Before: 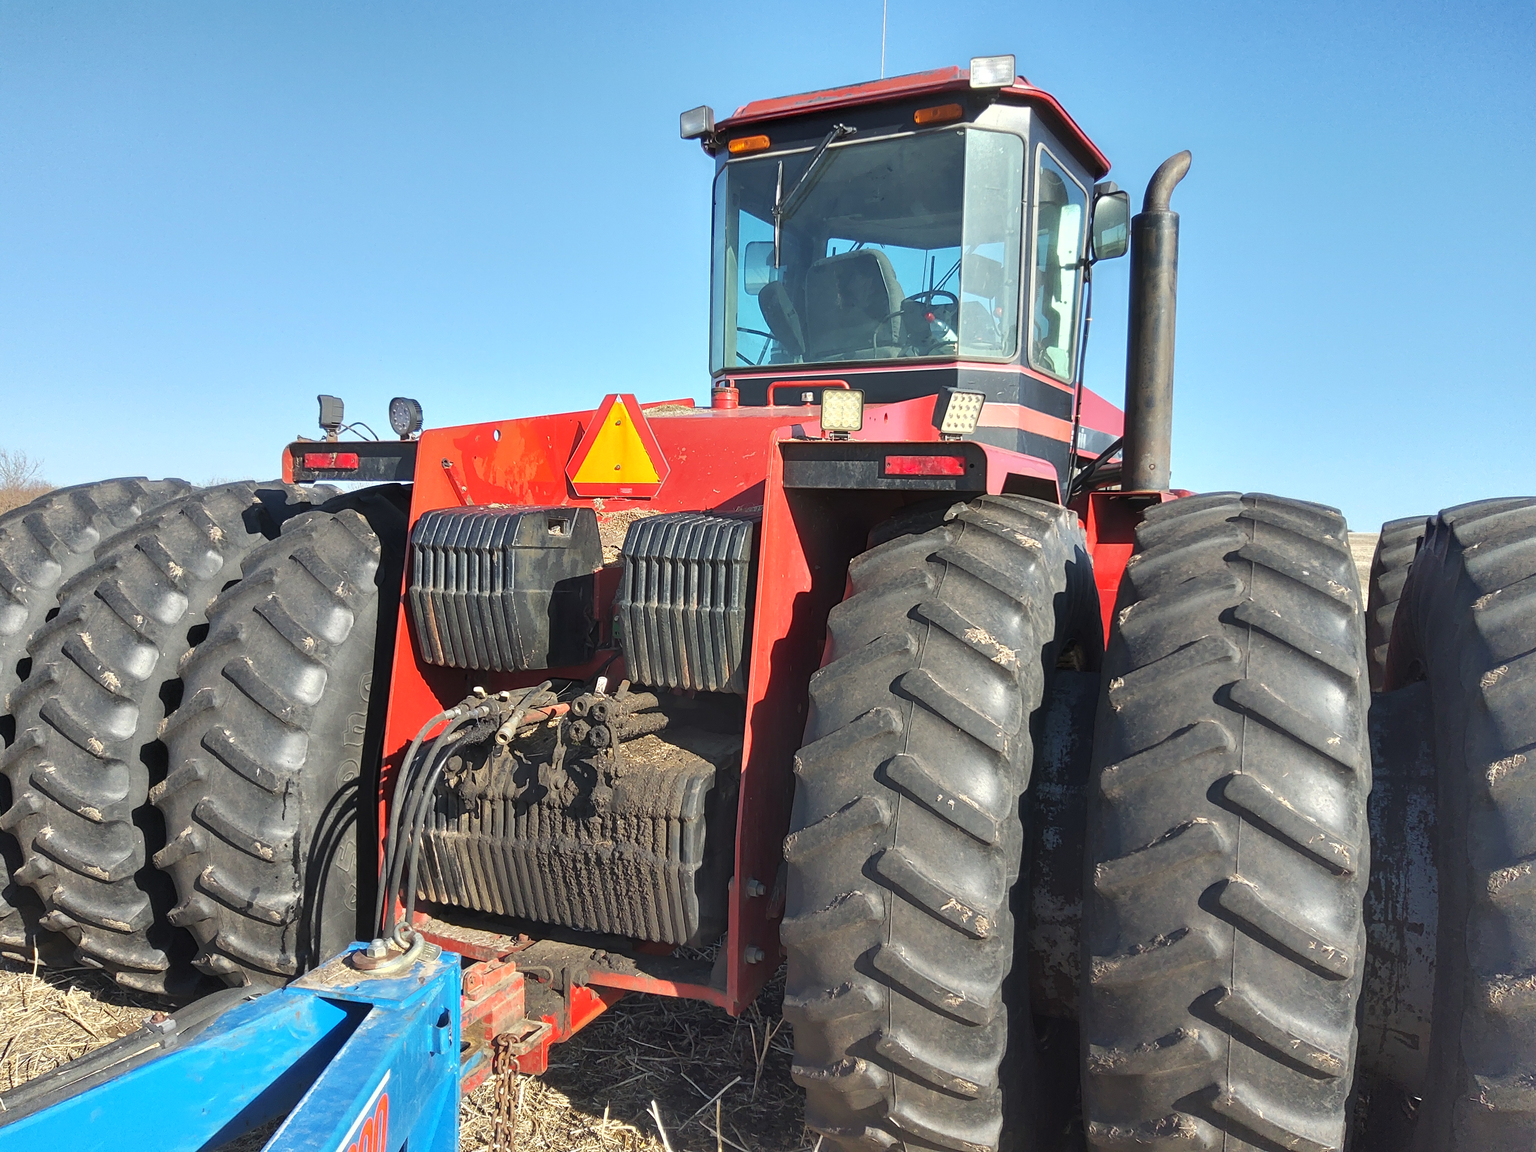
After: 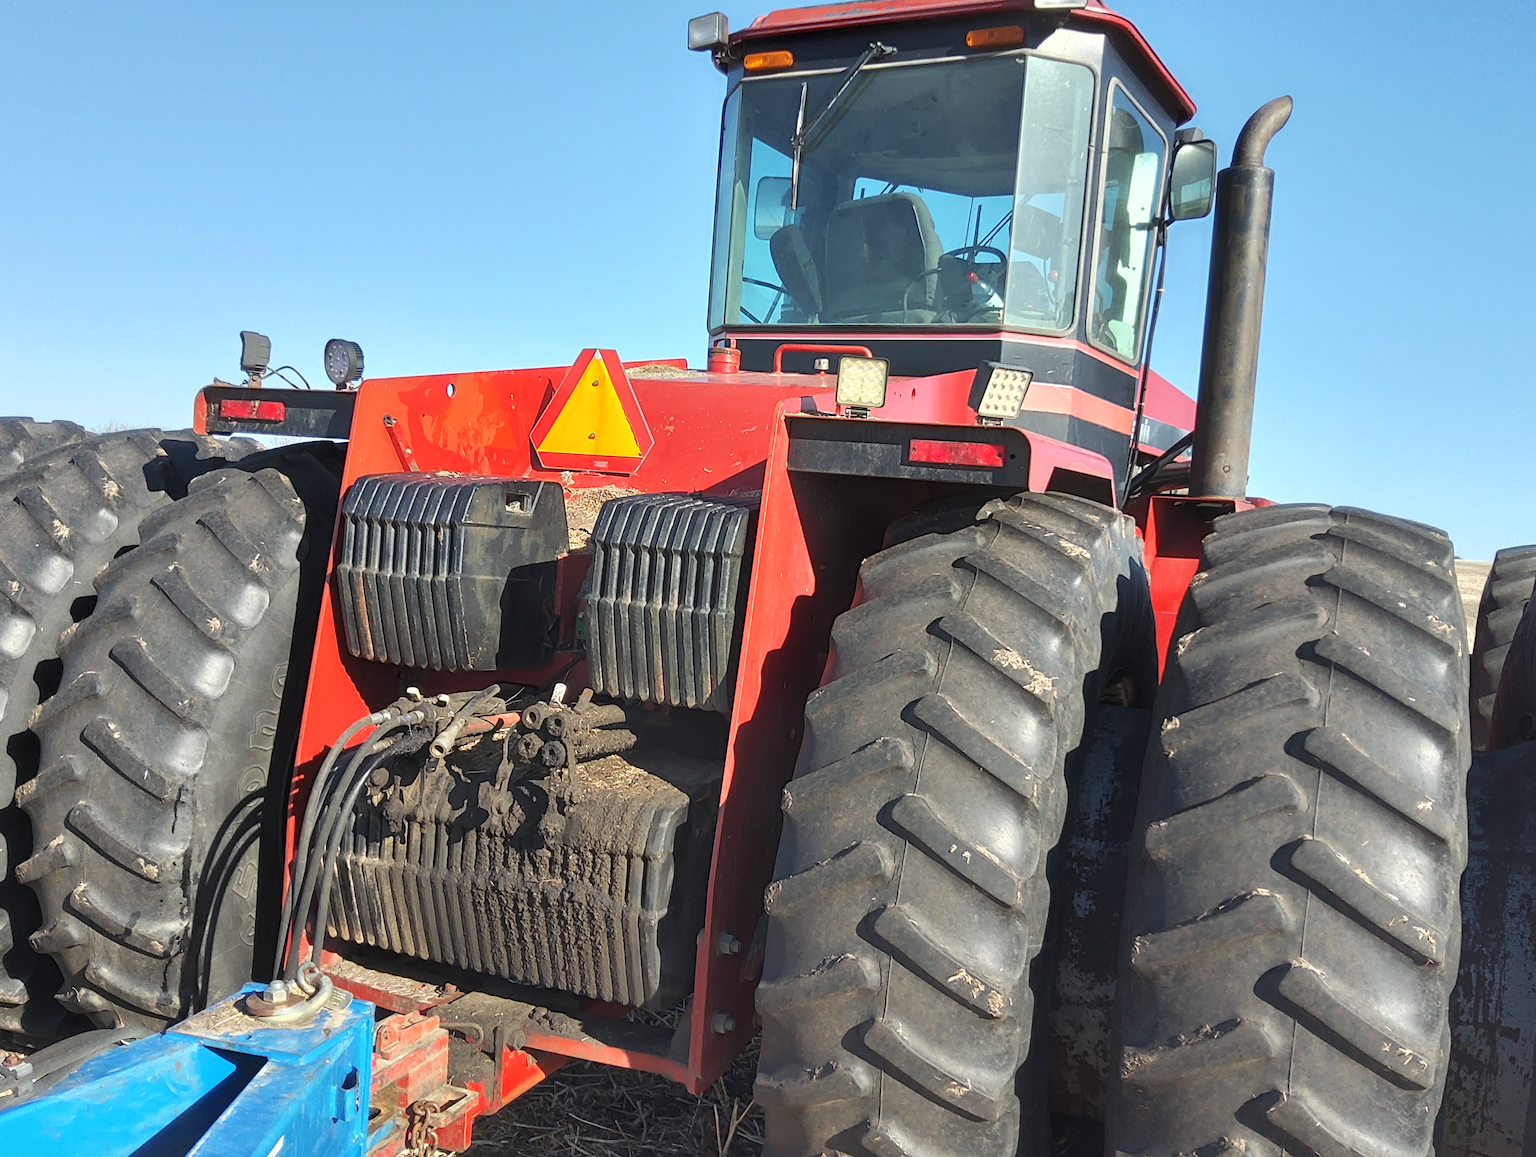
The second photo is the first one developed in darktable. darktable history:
crop and rotate: angle -3.05°, left 5.293%, top 5.163%, right 4.718%, bottom 4.389%
